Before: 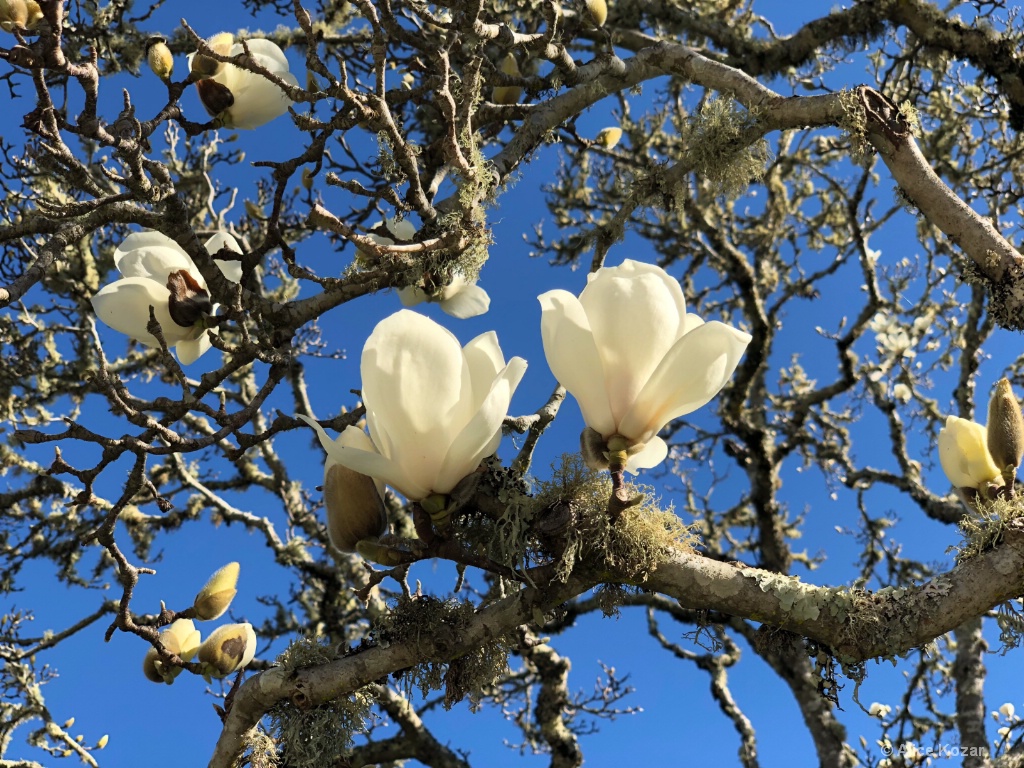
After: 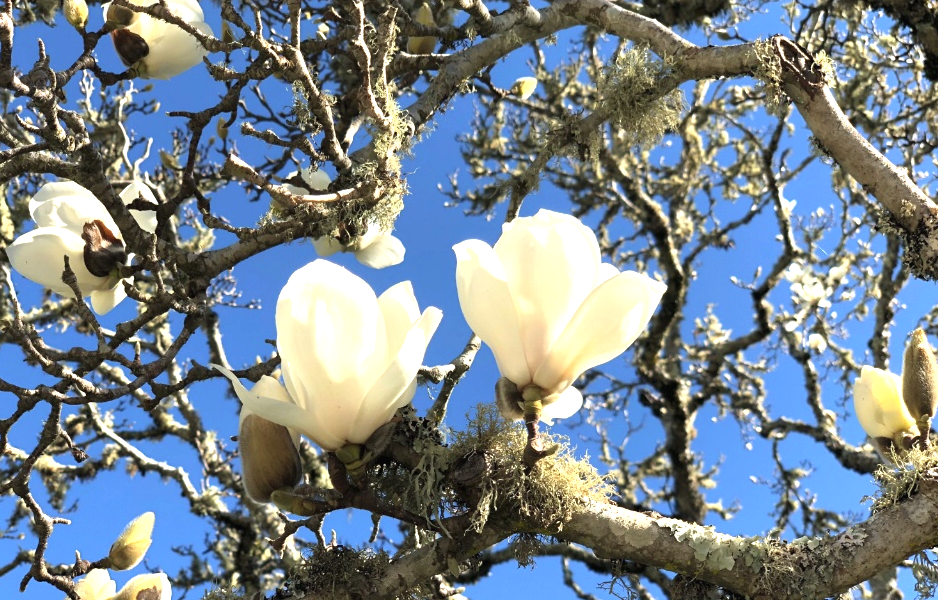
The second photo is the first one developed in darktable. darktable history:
contrast brightness saturation: saturation -0.084
exposure: black level correction -0.001, exposure 0.9 EV, compensate exposure bias true, compensate highlight preservation false
crop: left 8.383%, top 6.527%, bottom 15.251%
